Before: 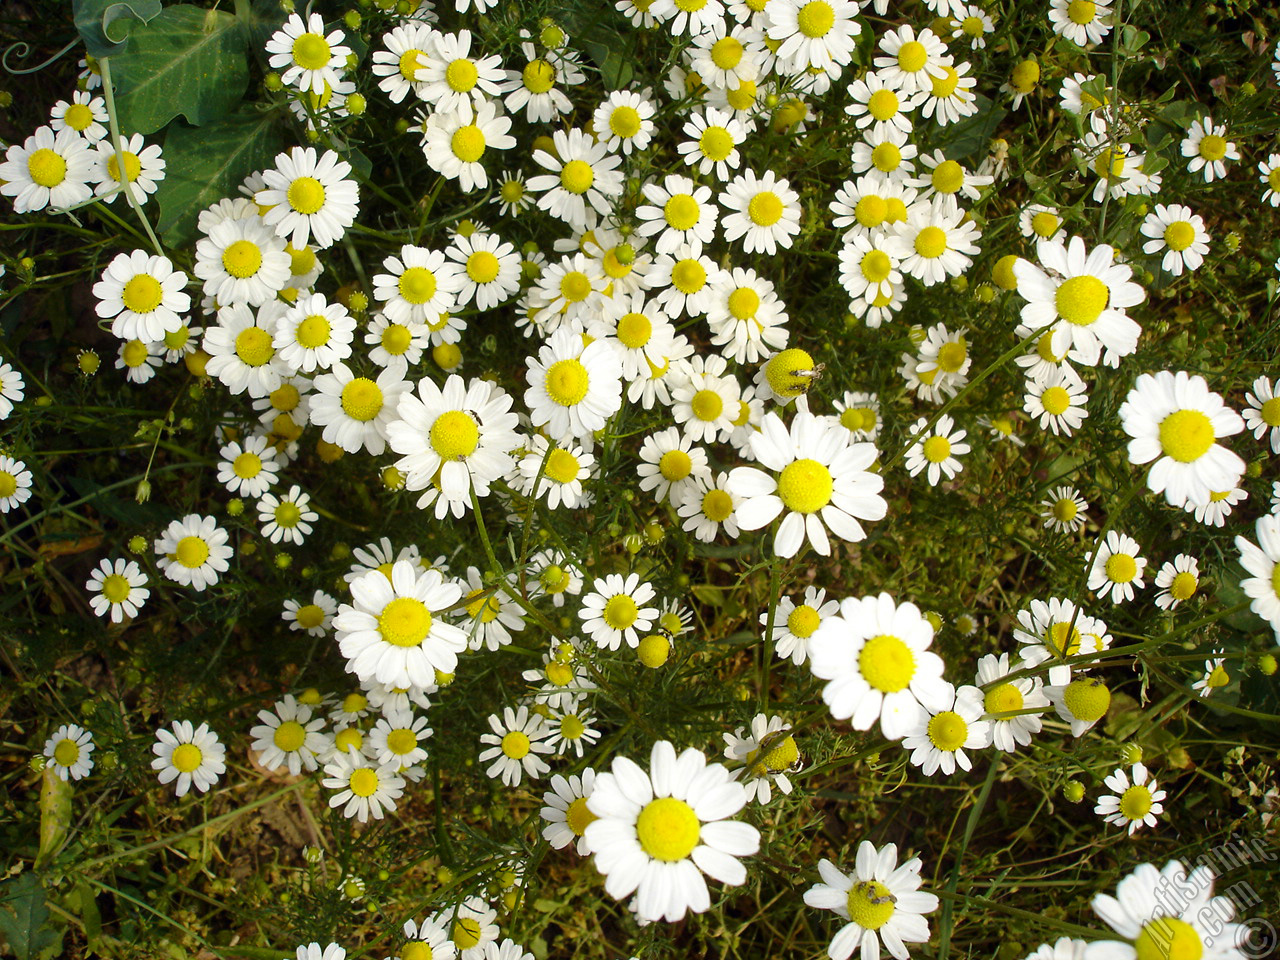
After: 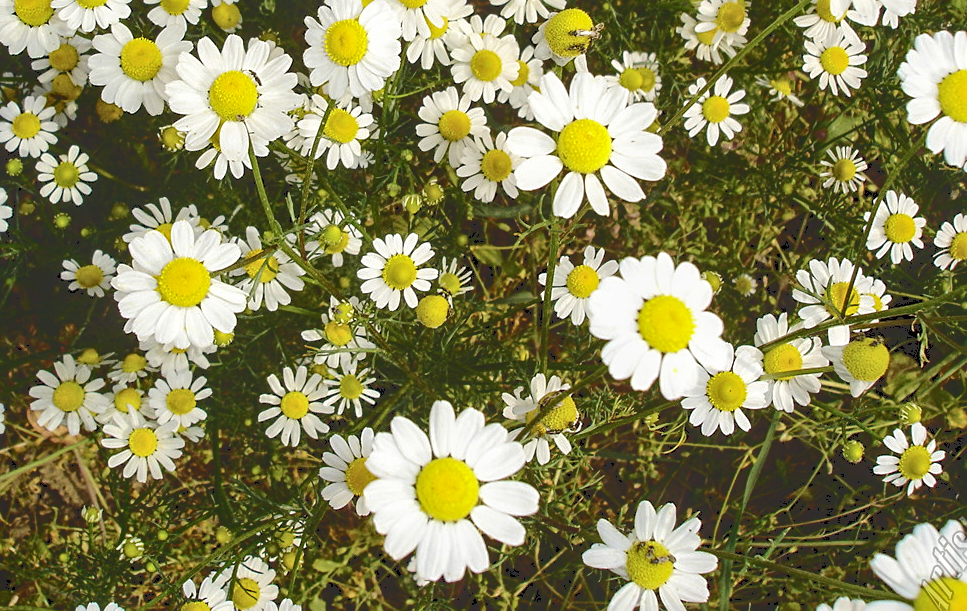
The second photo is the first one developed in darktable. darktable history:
tone curve: curves: ch0 [(0, 0) (0.003, 0.177) (0.011, 0.177) (0.025, 0.176) (0.044, 0.178) (0.069, 0.186) (0.1, 0.194) (0.136, 0.203) (0.177, 0.223) (0.224, 0.255) (0.277, 0.305) (0.335, 0.383) (0.399, 0.467) (0.468, 0.546) (0.543, 0.616) (0.623, 0.694) (0.709, 0.764) (0.801, 0.834) (0.898, 0.901) (1, 1)], color space Lab, independent channels, preserve colors none
sharpen: radius 2.132, amount 0.382, threshold 0.228
exposure: compensate highlight preservation false
local contrast: on, module defaults
crop and rotate: left 17.323%, top 35.479%, right 7.059%, bottom 0.827%
